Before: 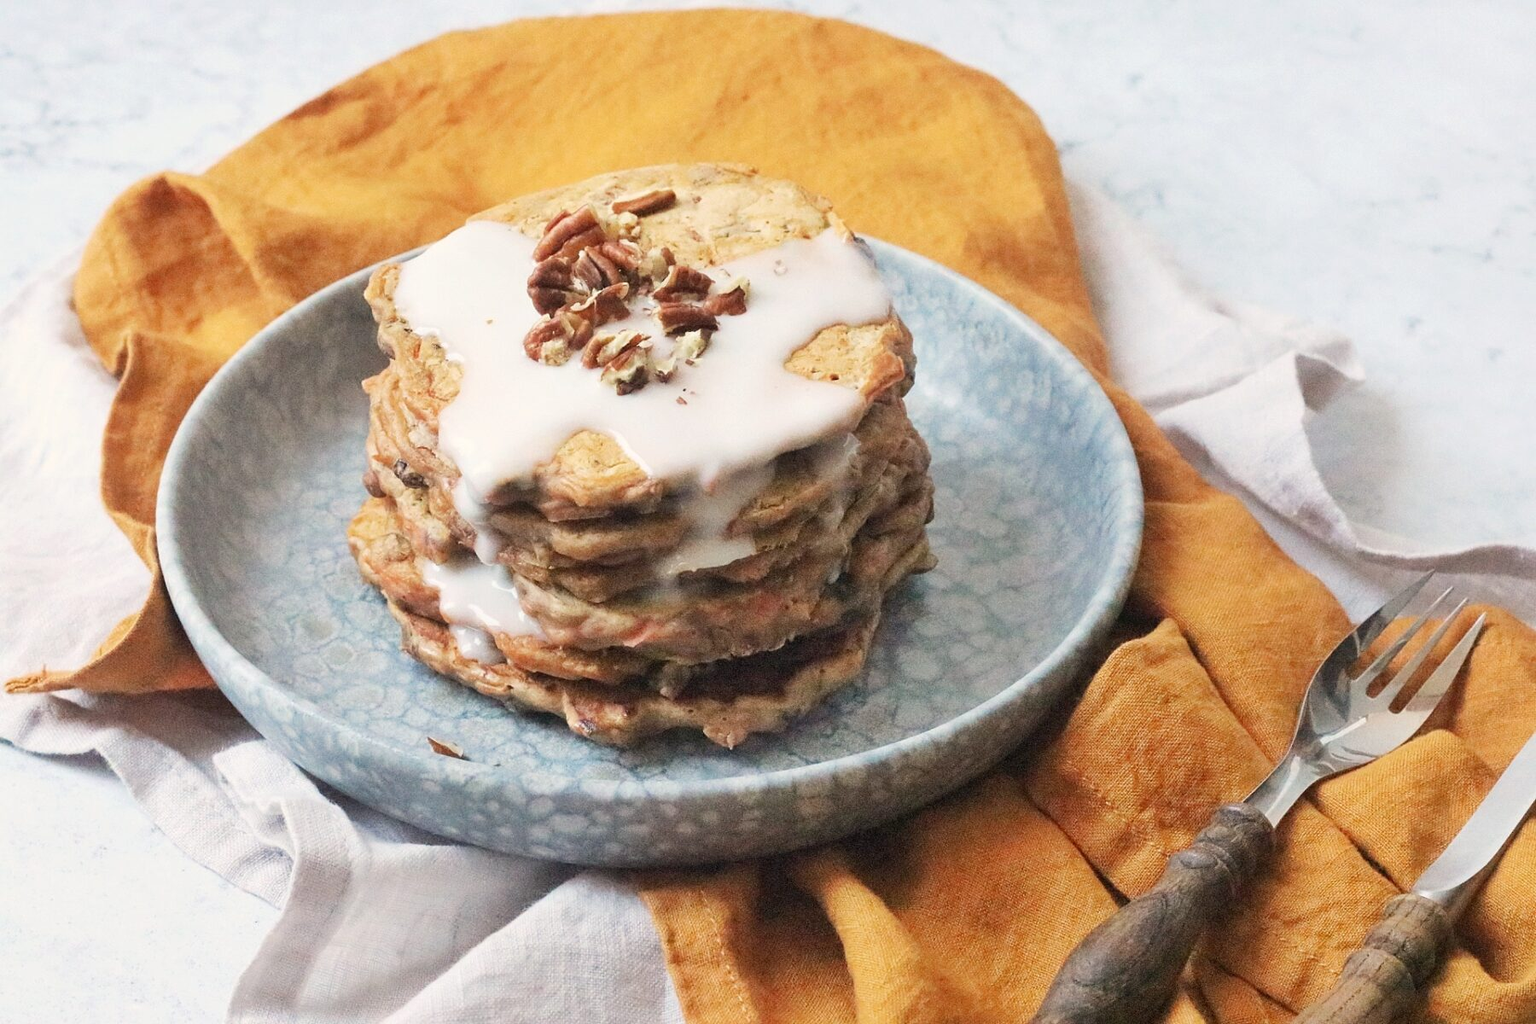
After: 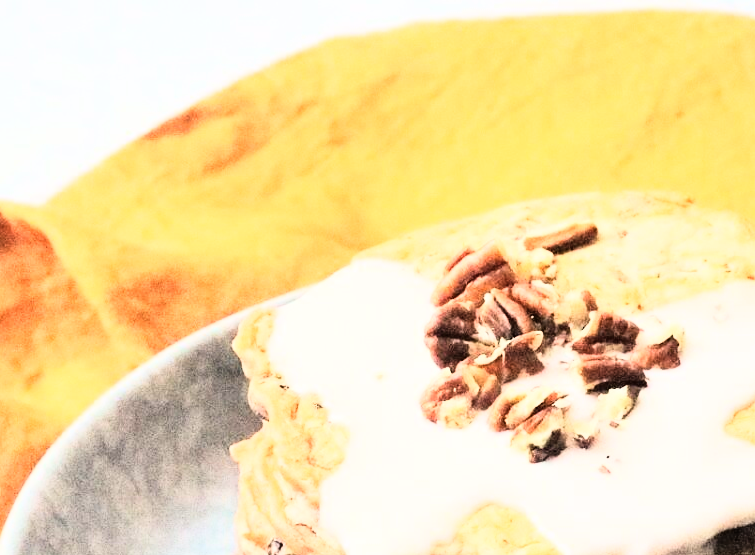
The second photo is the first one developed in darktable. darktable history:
rgb curve: curves: ch0 [(0, 0) (0.21, 0.15) (0.24, 0.21) (0.5, 0.75) (0.75, 0.96) (0.89, 0.99) (1, 1)]; ch1 [(0, 0.02) (0.21, 0.13) (0.25, 0.2) (0.5, 0.67) (0.75, 0.9) (0.89, 0.97) (1, 1)]; ch2 [(0, 0.02) (0.21, 0.13) (0.25, 0.2) (0.5, 0.67) (0.75, 0.9) (0.89, 0.97) (1, 1)], compensate middle gray true
crop and rotate: left 10.817%, top 0.062%, right 47.194%, bottom 53.626%
